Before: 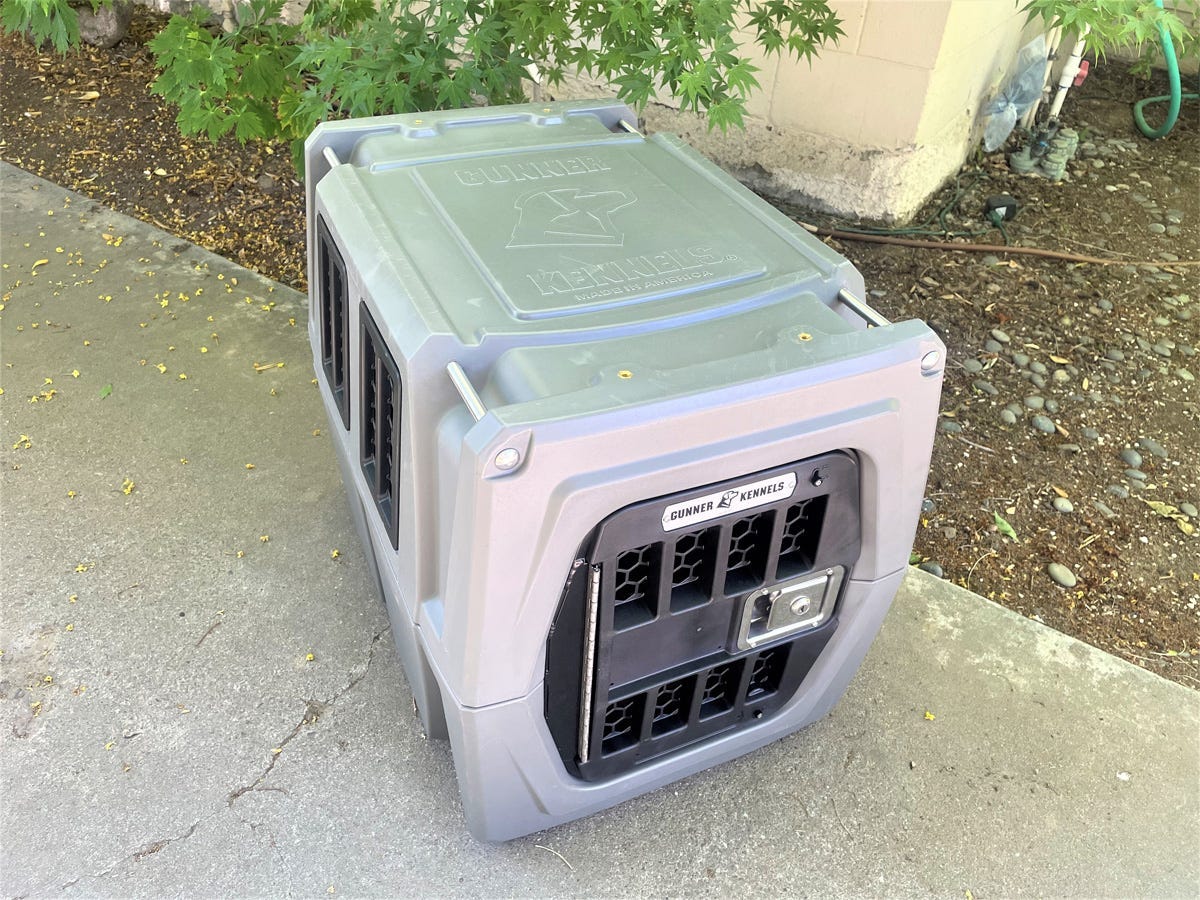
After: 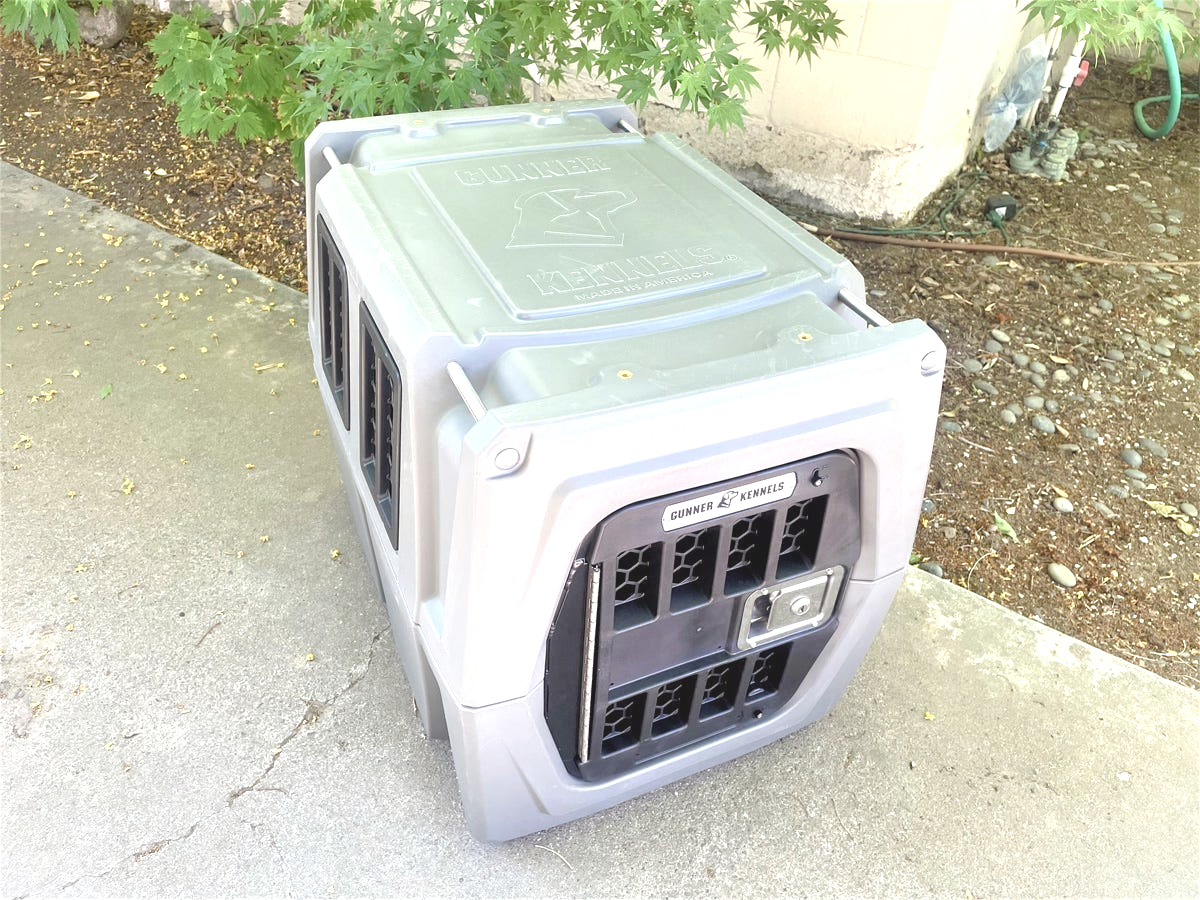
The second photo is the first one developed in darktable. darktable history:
color balance rgb: power › chroma 0.248%, power › hue 62.48°, global offset › luminance 0.482%, perceptual saturation grading › global saturation -10.847%, perceptual saturation grading › highlights -26.43%, perceptual saturation grading › shadows 21.063%, perceptual brilliance grading › global brilliance 9.273%, perceptual brilliance grading › shadows 15.493%, contrast -10.449%
exposure: black level correction 0, exposure 0.394 EV, compensate highlight preservation false
